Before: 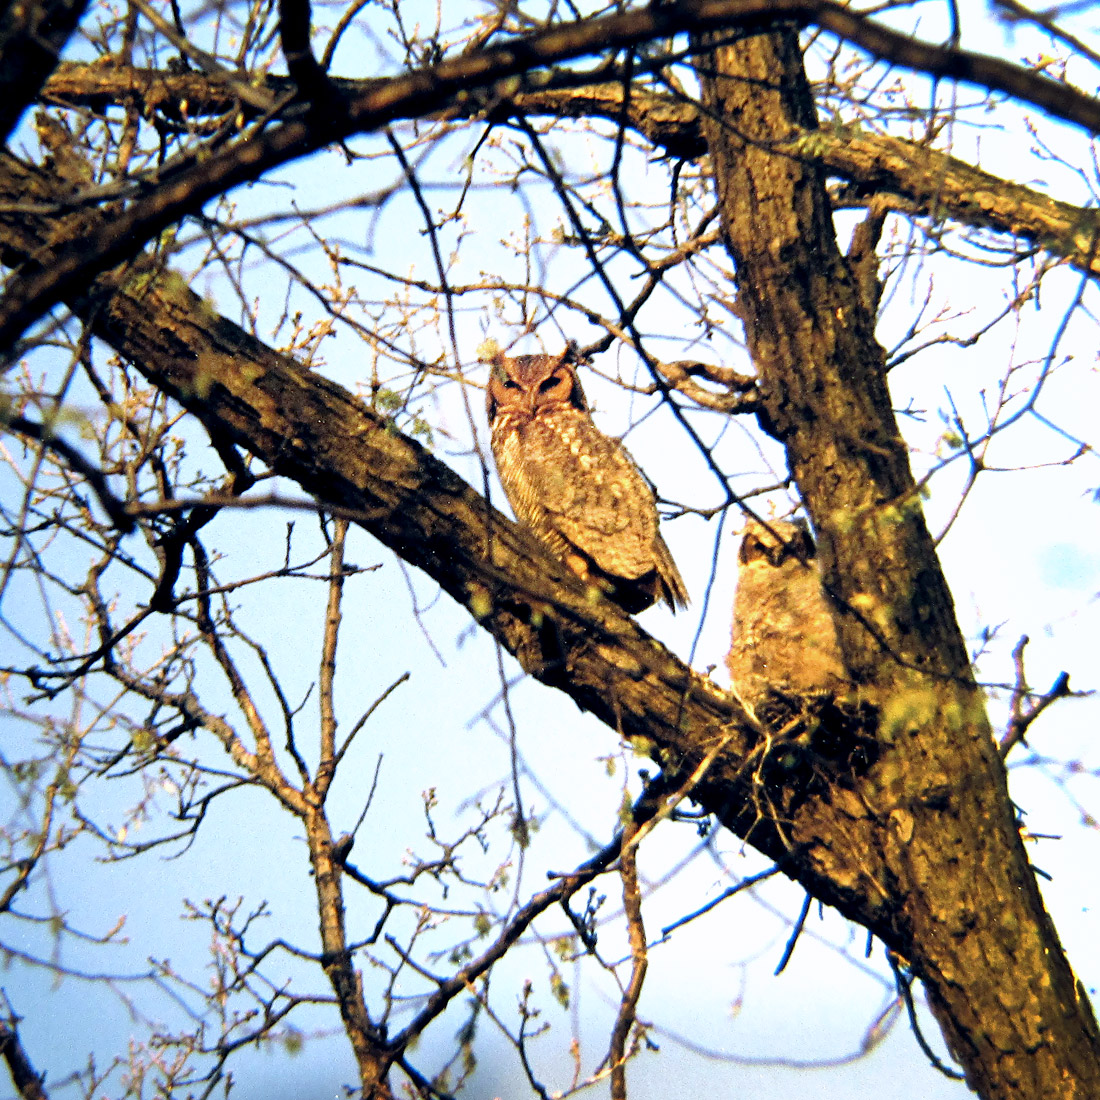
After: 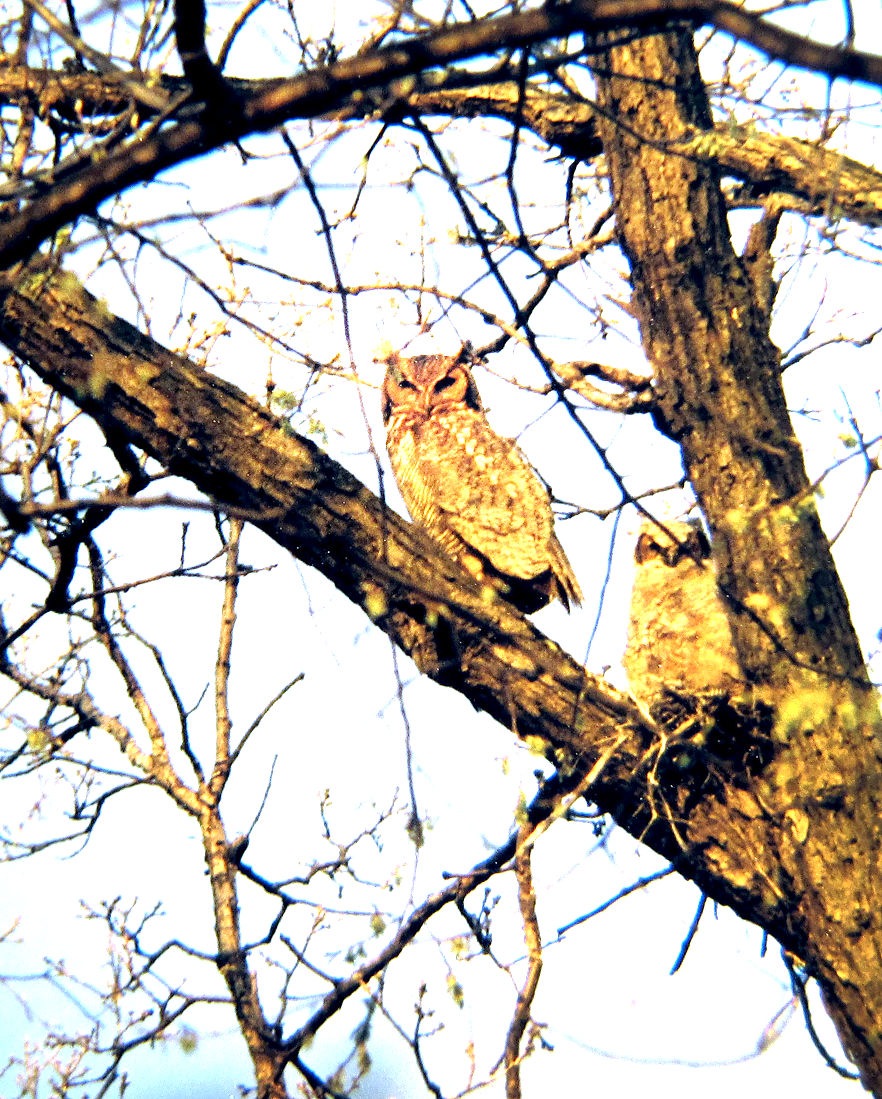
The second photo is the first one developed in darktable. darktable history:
exposure: black level correction 0.001, exposure 0.955 EV, compensate exposure bias true, compensate highlight preservation false
crop and rotate: left 9.597%, right 10.195%
